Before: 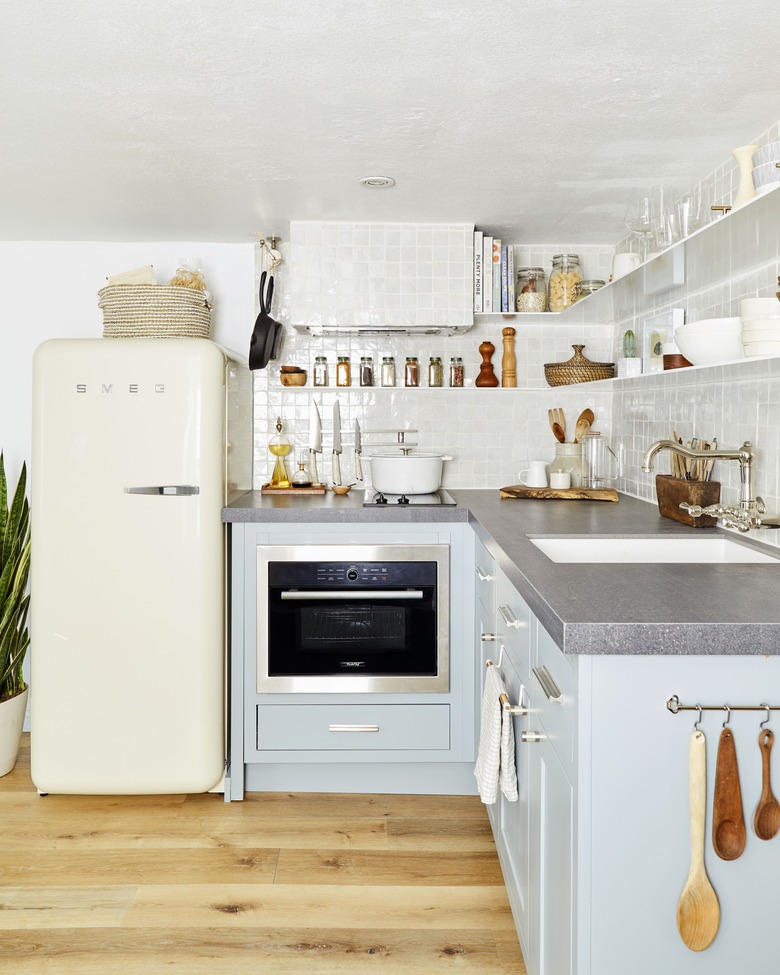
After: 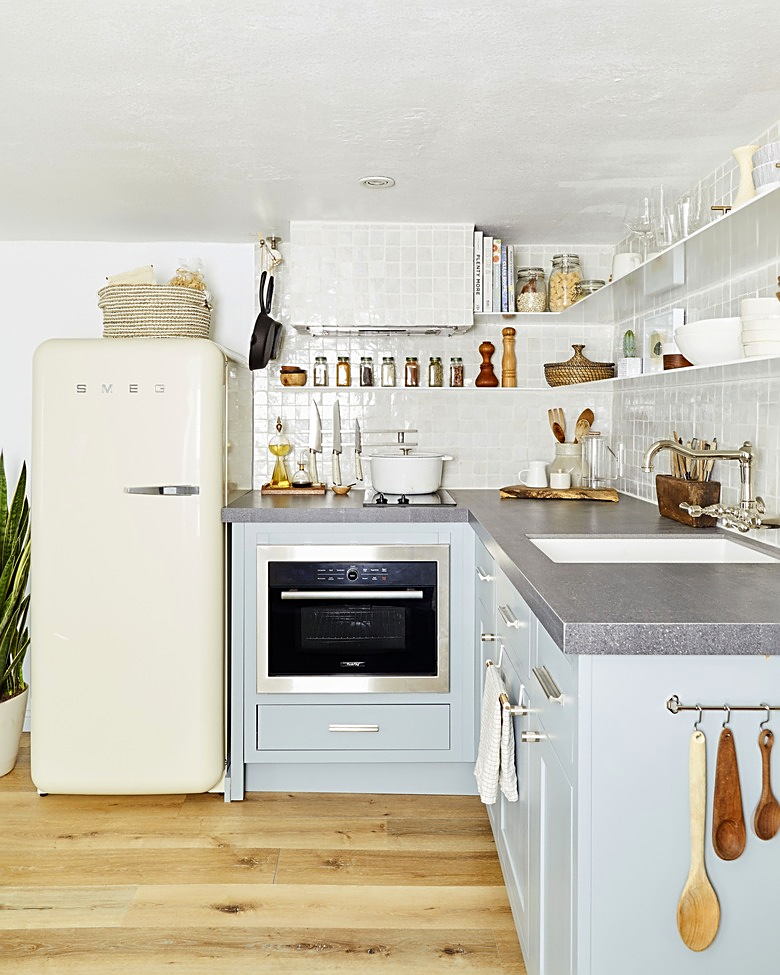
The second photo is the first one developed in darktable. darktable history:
contrast brightness saturation: contrast 0.039, saturation 0.072
sharpen: on, module defaults
